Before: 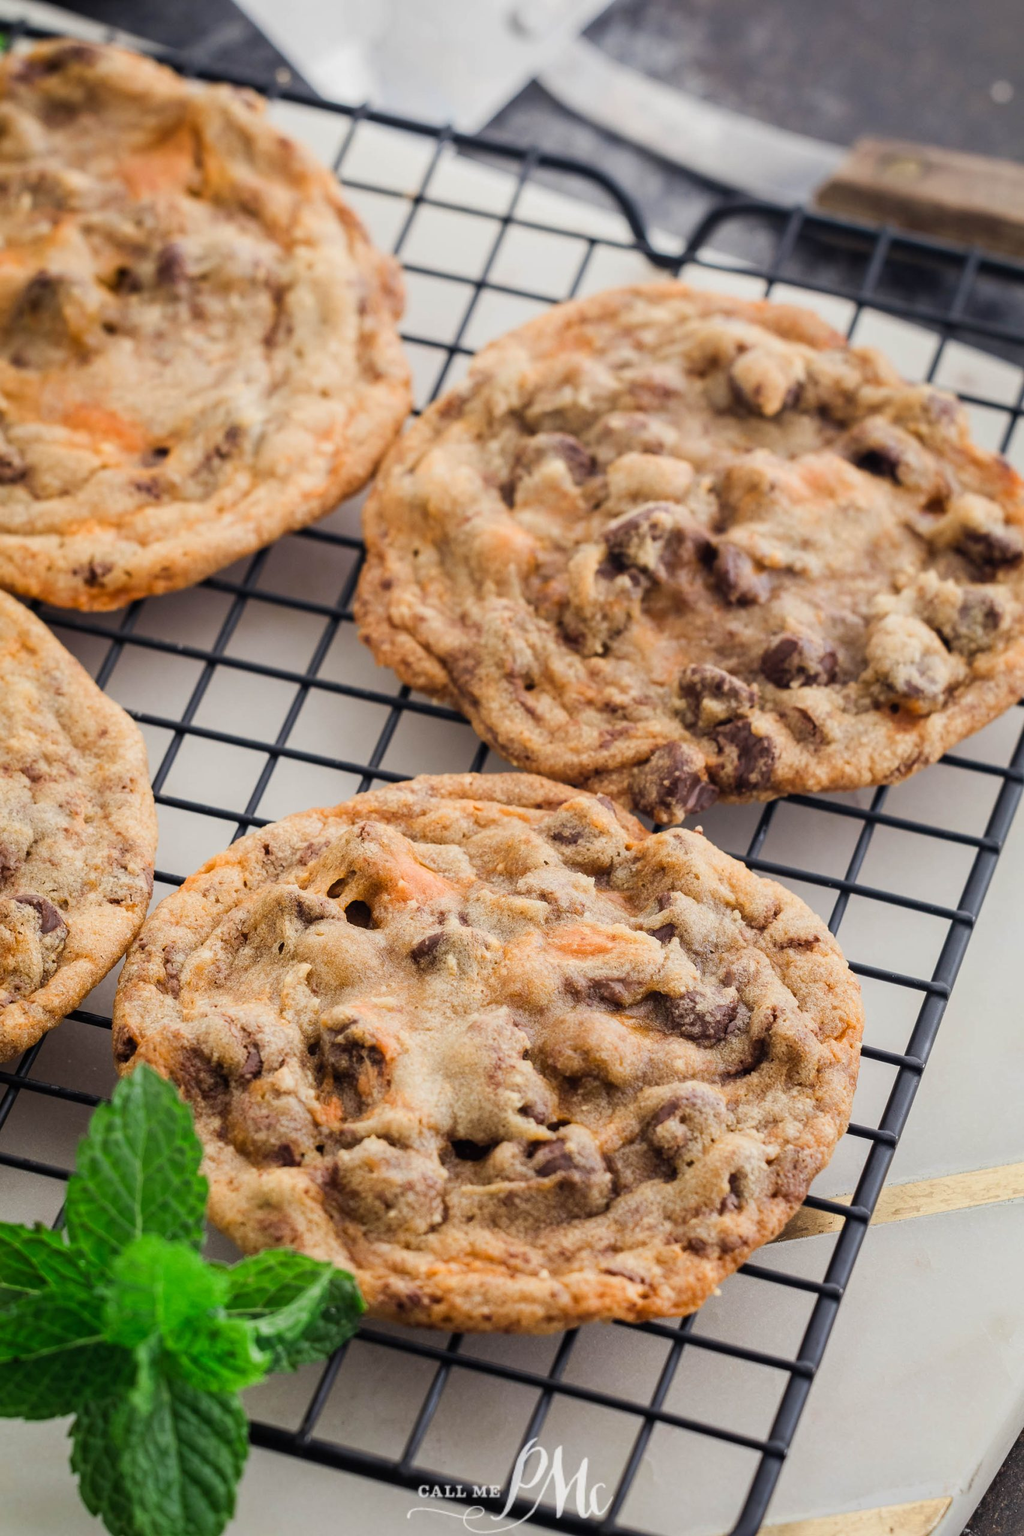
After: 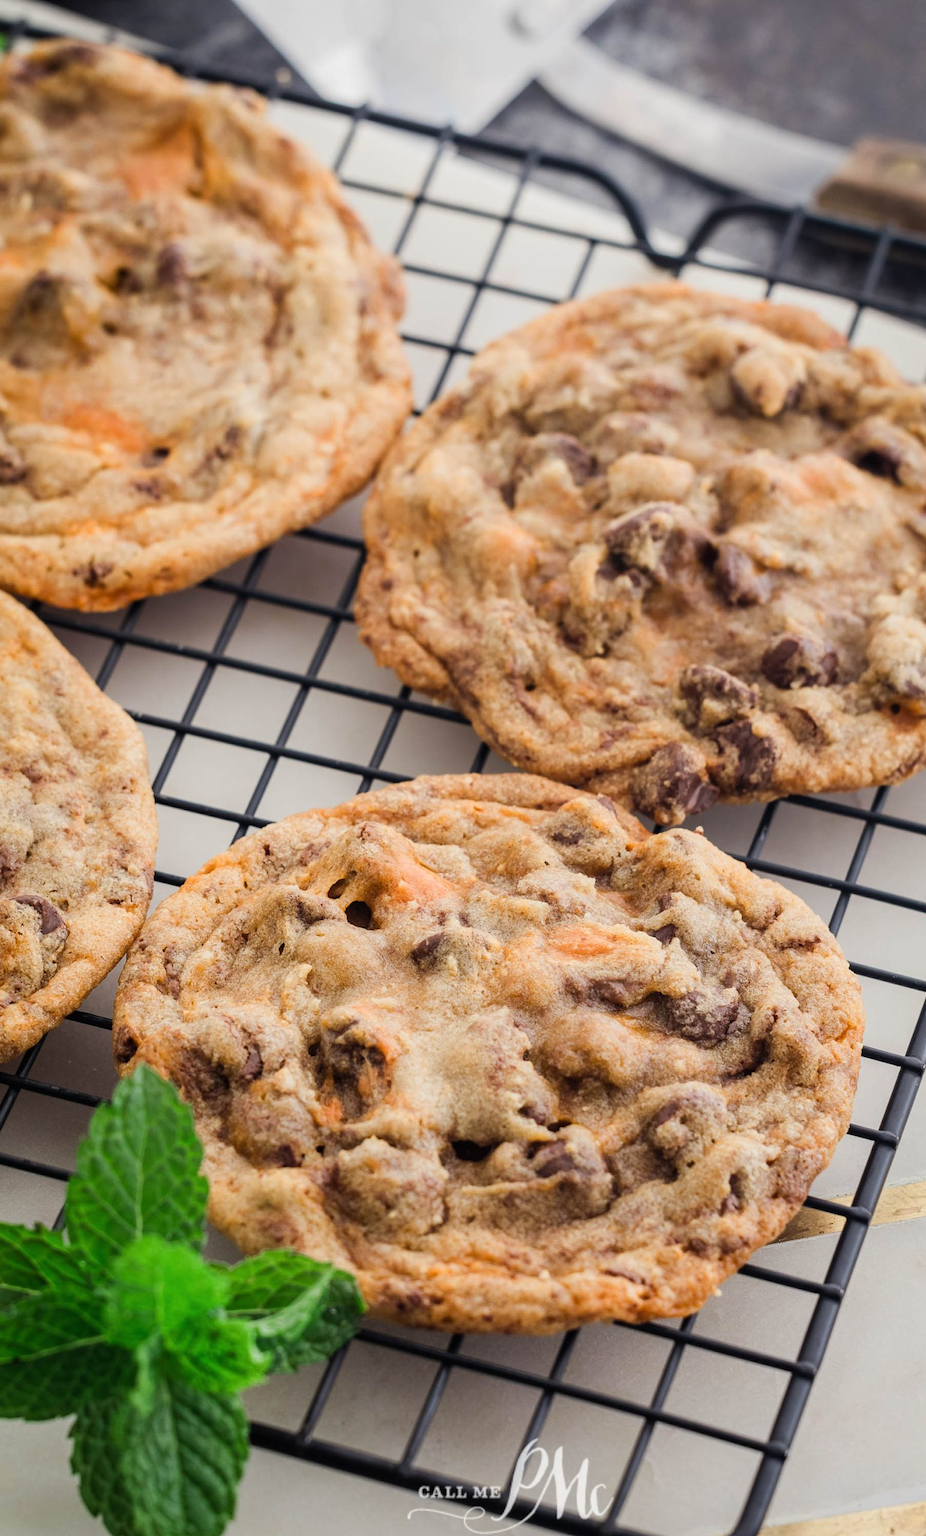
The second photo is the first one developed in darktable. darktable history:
shadows and highlights: shadows 11.7, white point adjustment 1.31, highlights -1.84, soften with gaussian
crop: right 9.522%, bottom 0.032%
